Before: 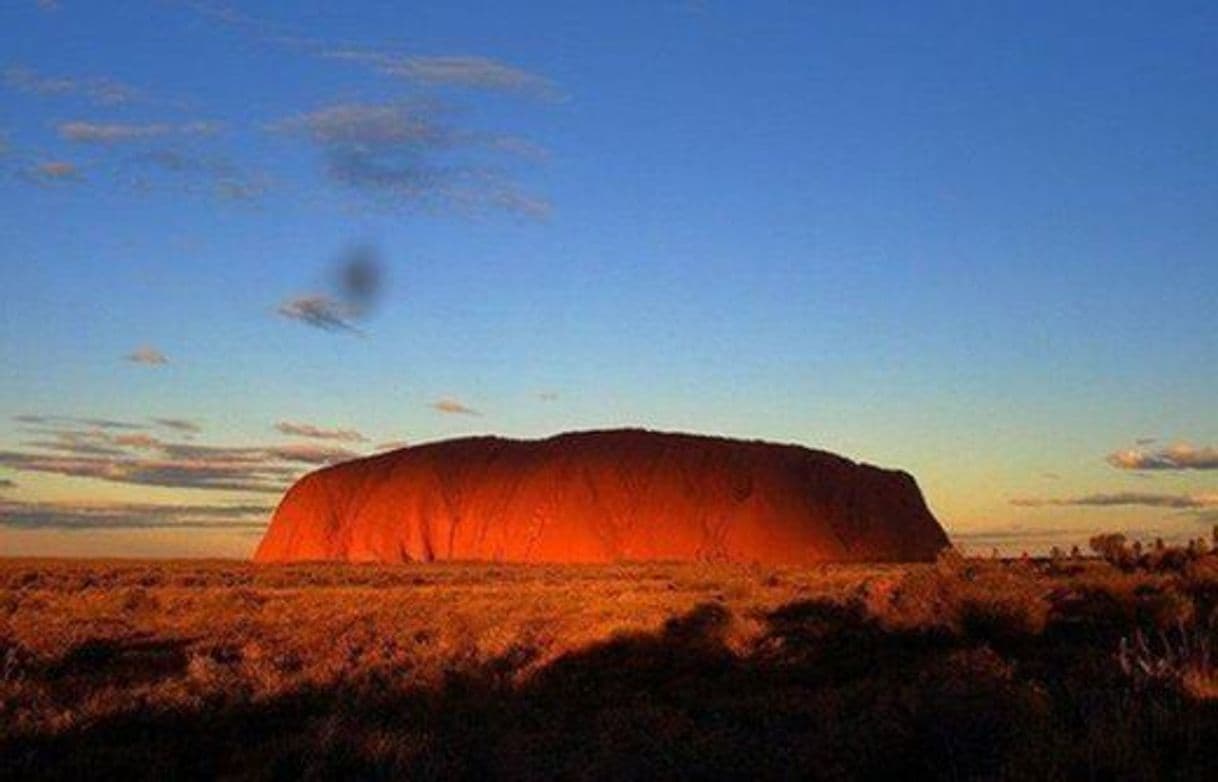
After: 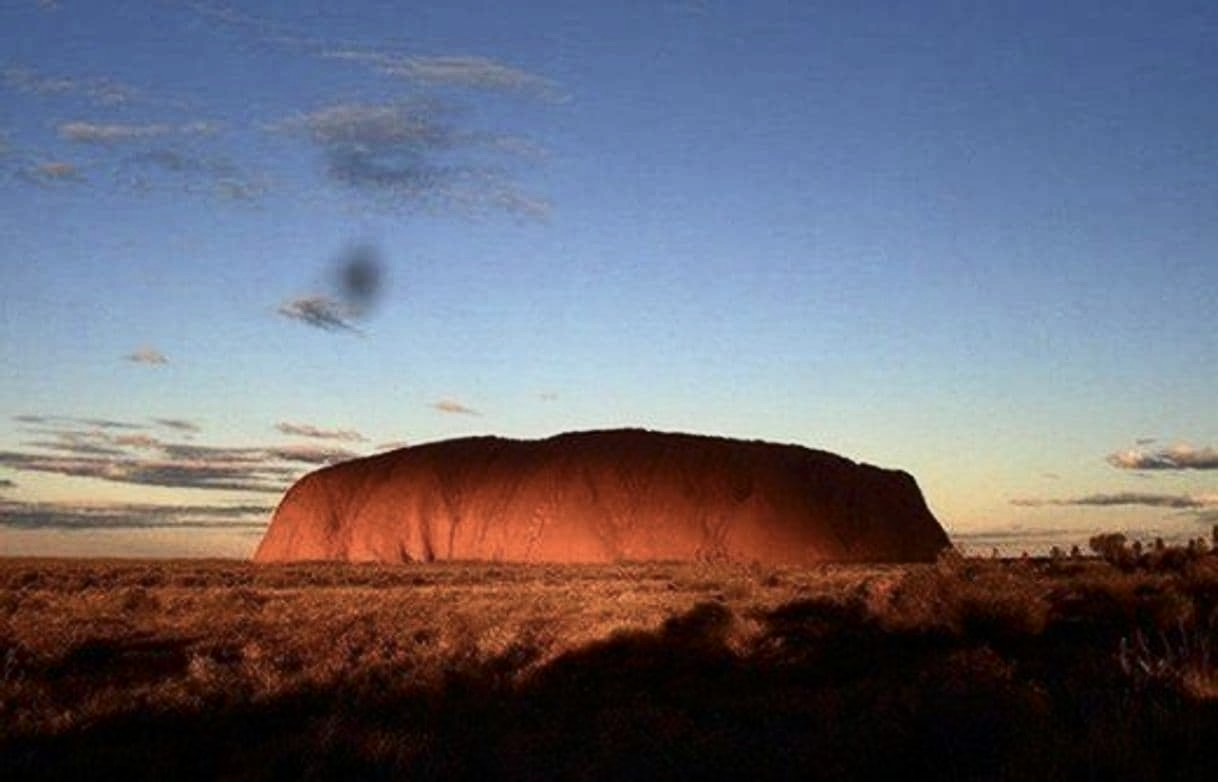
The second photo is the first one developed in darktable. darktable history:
contrast brightness saturation: contrast 0.253, saturation -0.314
